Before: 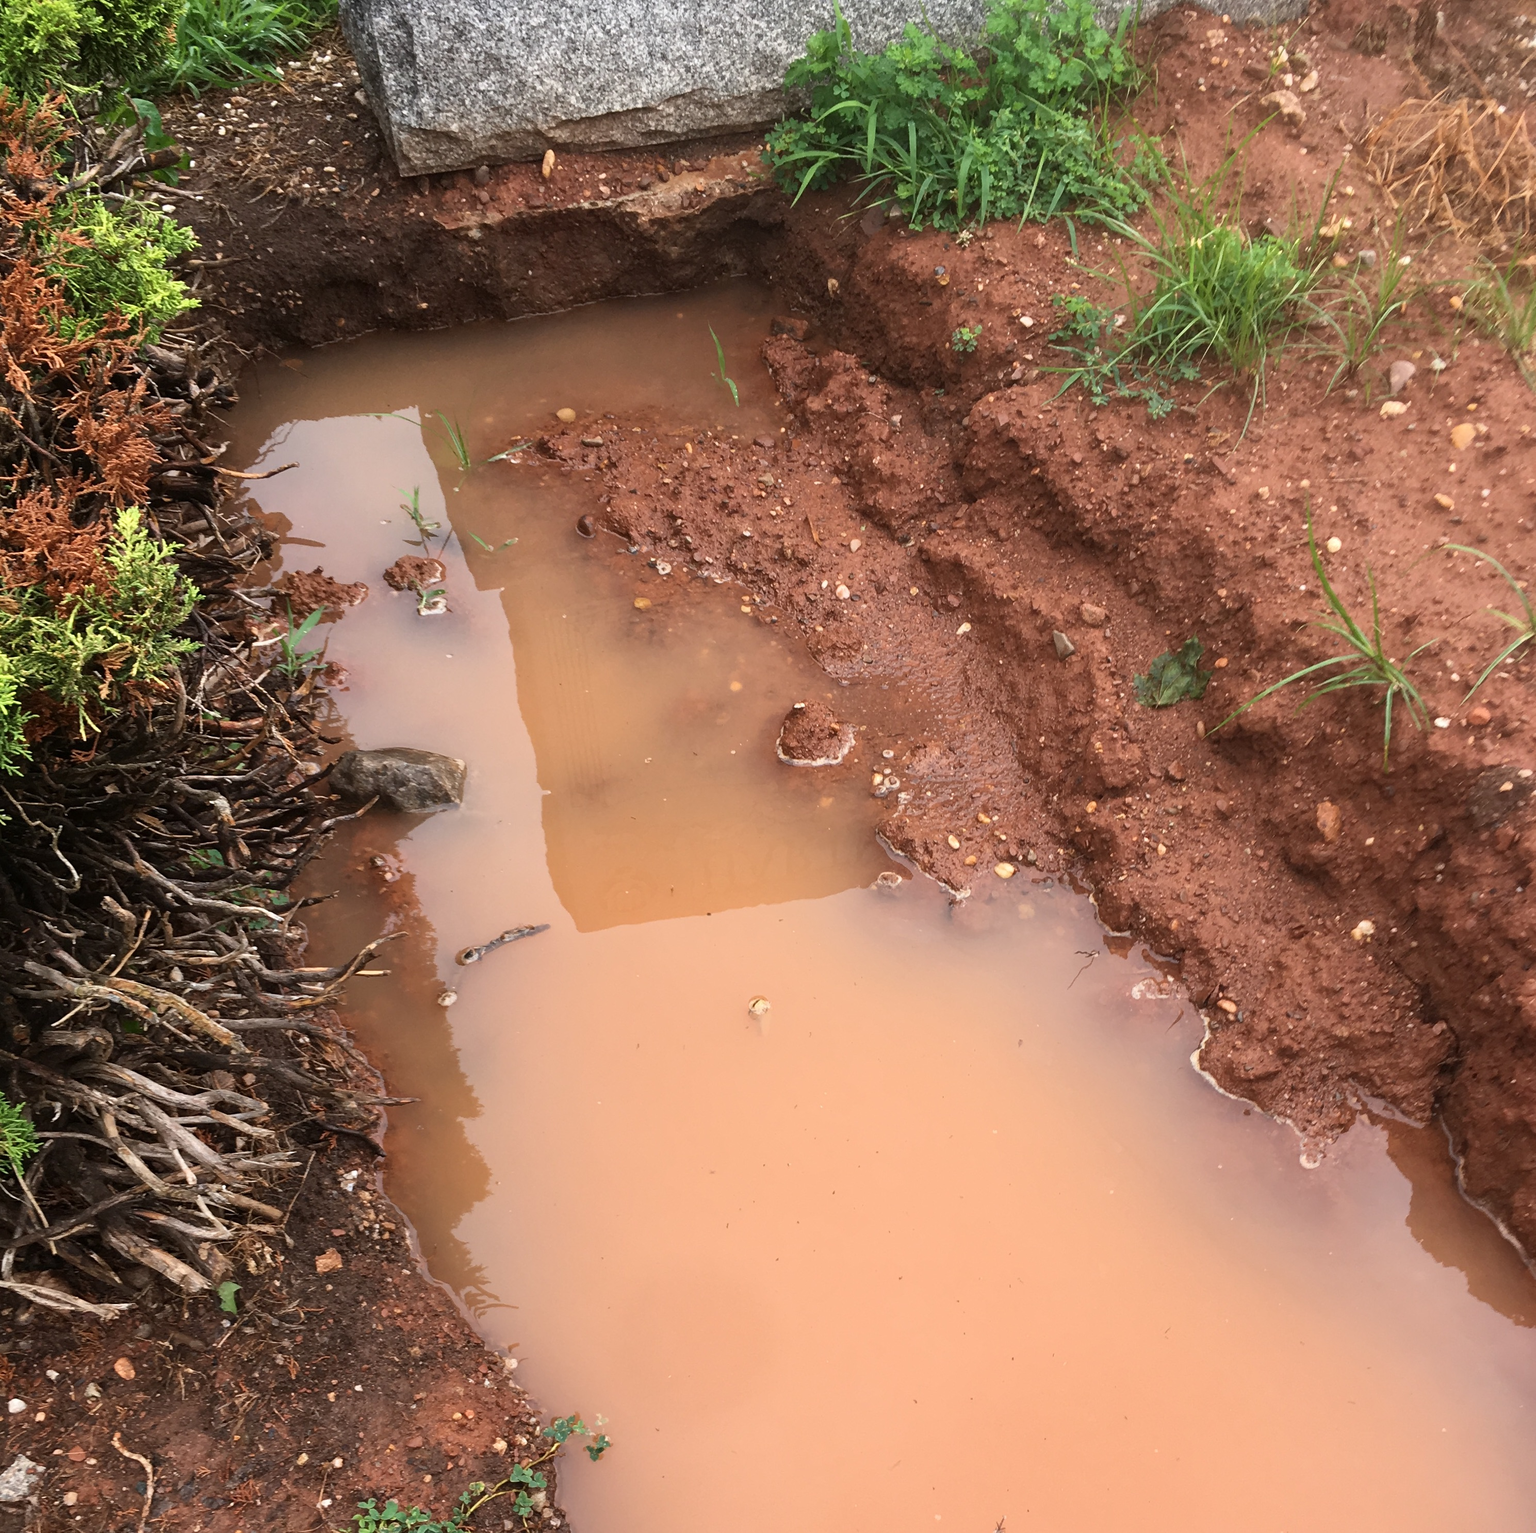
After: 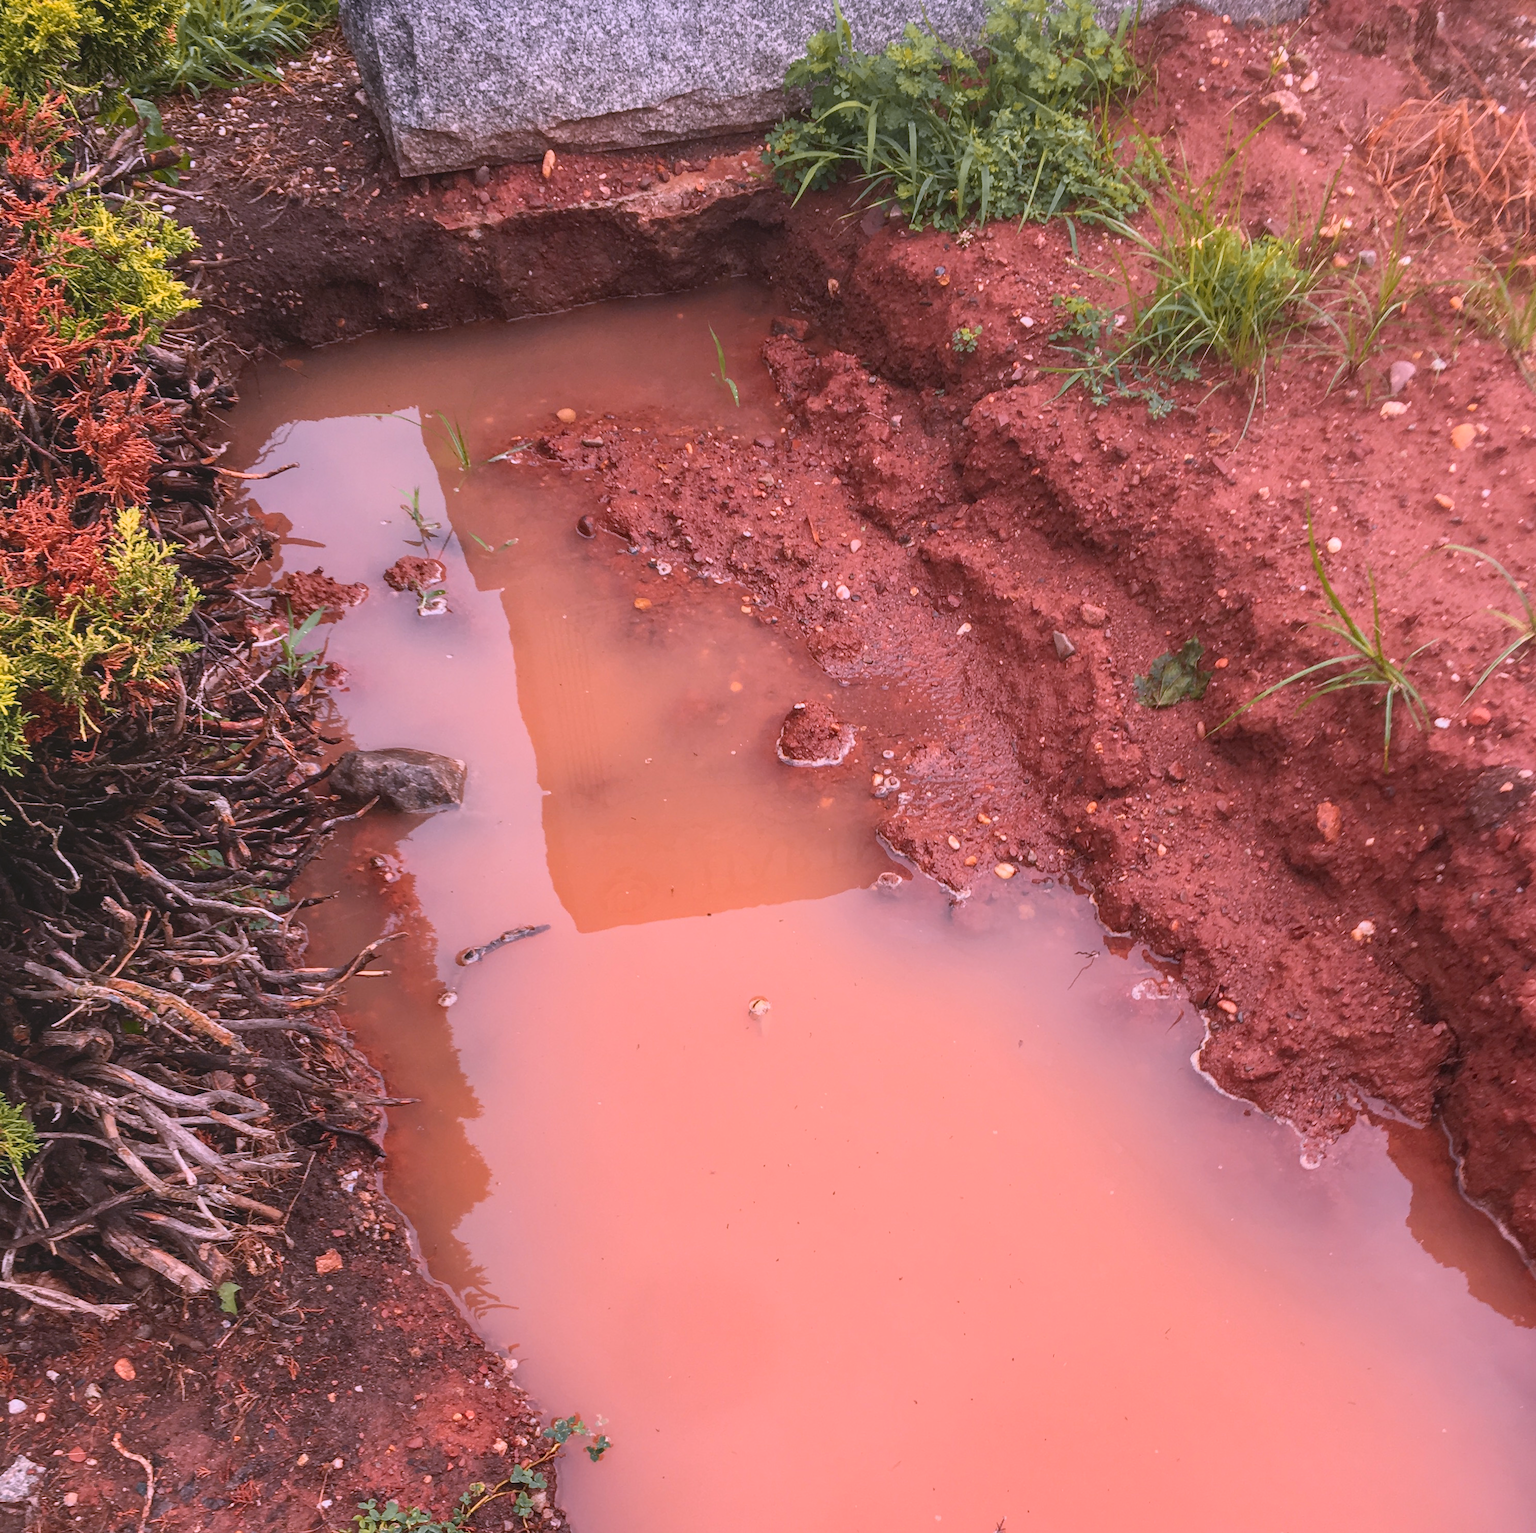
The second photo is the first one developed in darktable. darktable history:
contrast brightness saturation: contrast -0.294
color zones: curves: ch0 [(0, 0.499) (0.143, 0.5) (0.286, 0.5) (0.429, 0.476) (0.571, 0.284) (0.714, 0.243) (0.857, 0.449) (1, 0.499)]; ch1 [(0, 0.532) (0.143, 0.645) (0.286, 0.696) (0.429, 0.211) (0.571, 0.504) (0.714, 0.493) (0.857, 0.495) (1, 0.532)]; ch2 [(0, 0.5) (0.143, 0.5) (0.286, 0.427) (0.429, 0.324) (0.571, 0.5) (0.714, 0.5) (0.857, 0.5) (1, 0.5)]
color calibration: output R [1.107, -0.012, -0.003, 0], output B [0, 0, 1.308, 0], illuminant same as pipeline (D50), adaptation XYZ, x 0.346, y 0.358, temperature 5019.84 K, clip negative RGB from gamut false
local contrast: detail 142%
